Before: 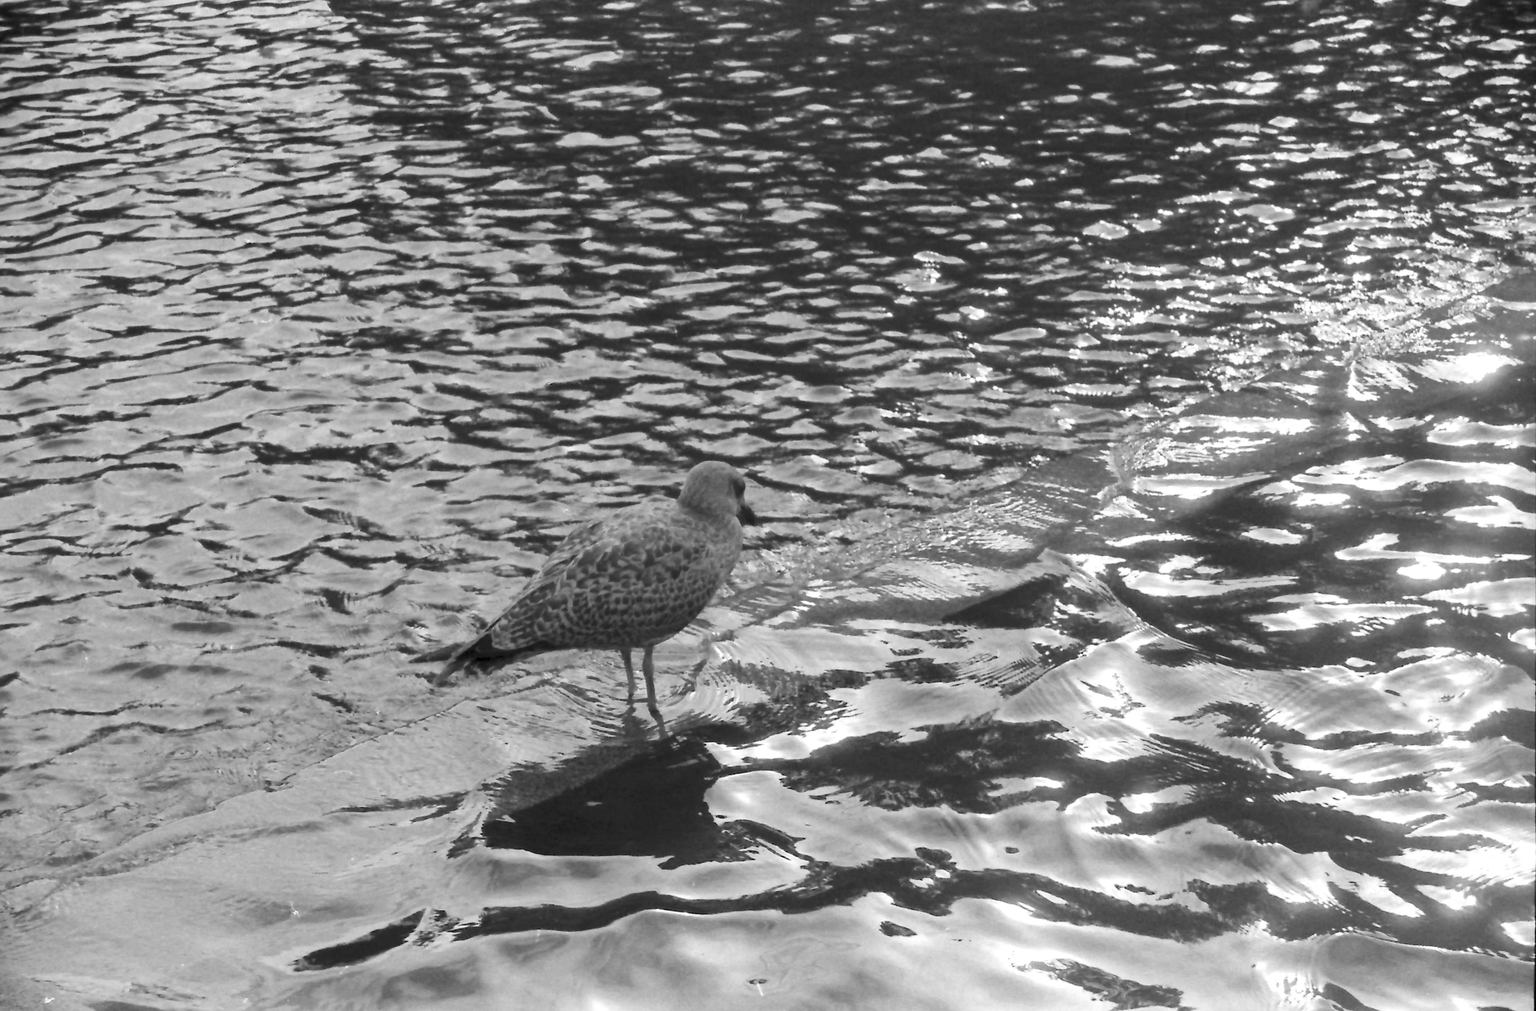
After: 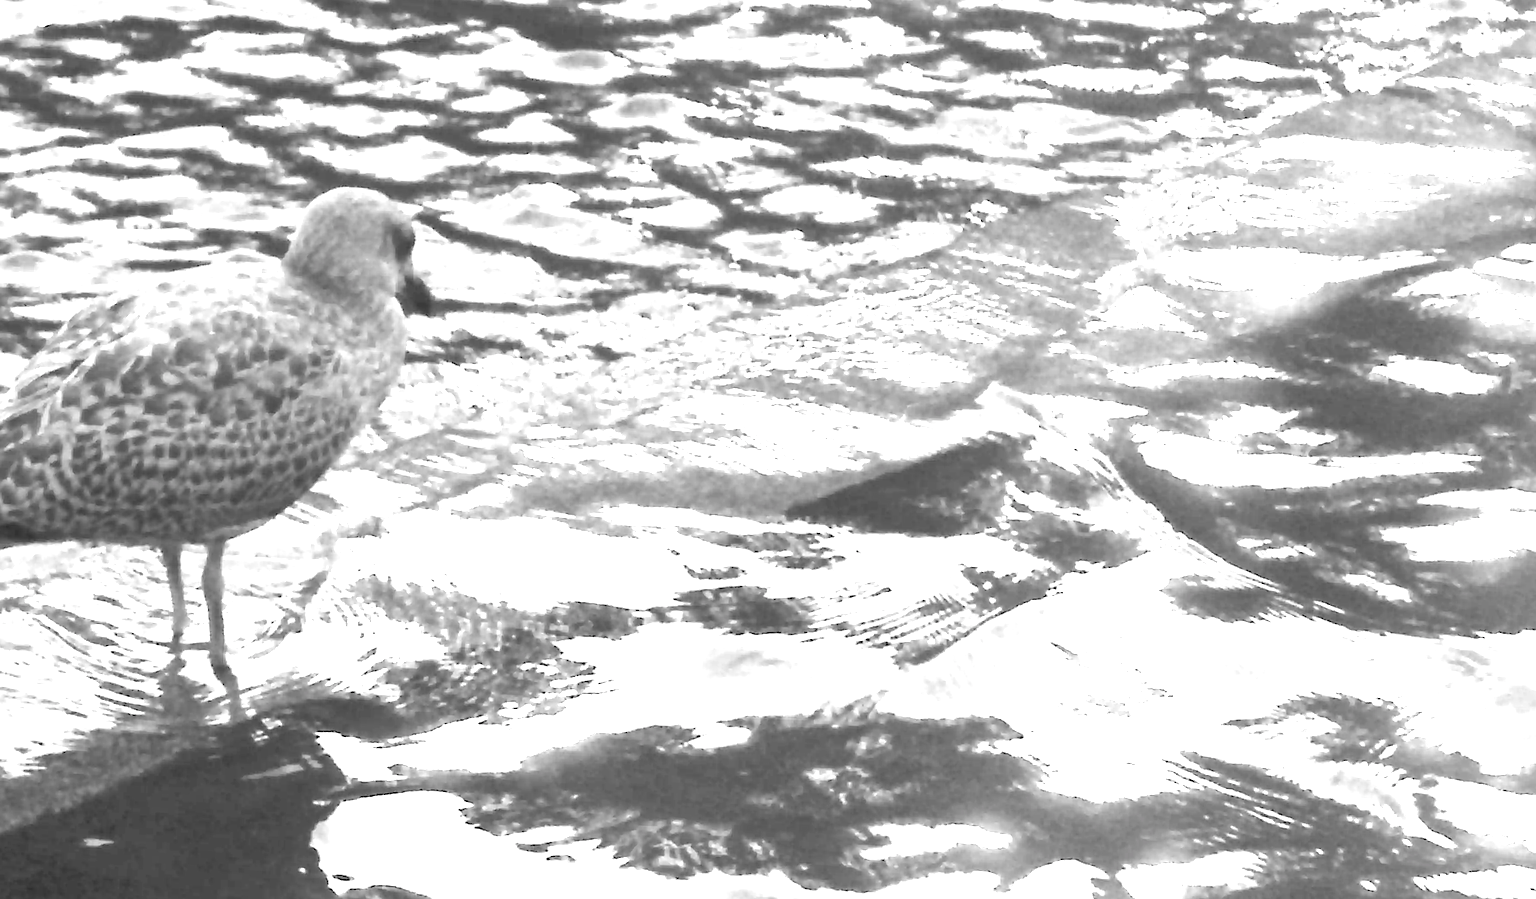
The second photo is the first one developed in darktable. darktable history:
sharpen: on, module defaults
color balance rgb: perceptual saturation grading › global saturation 20%, perceptual saturation grading › highlights -25%, perceptual saturation grading › shadows 25%
crop: left 35.03%, top 36.625%, right 14.663%, bottom 20.057%
exposure: black level correction 0, exposure 1.741 EV, compensate exposure bias true, compensate highlight preservation false
rotate and perspective: rotation 2.27°, automatic cropping off
